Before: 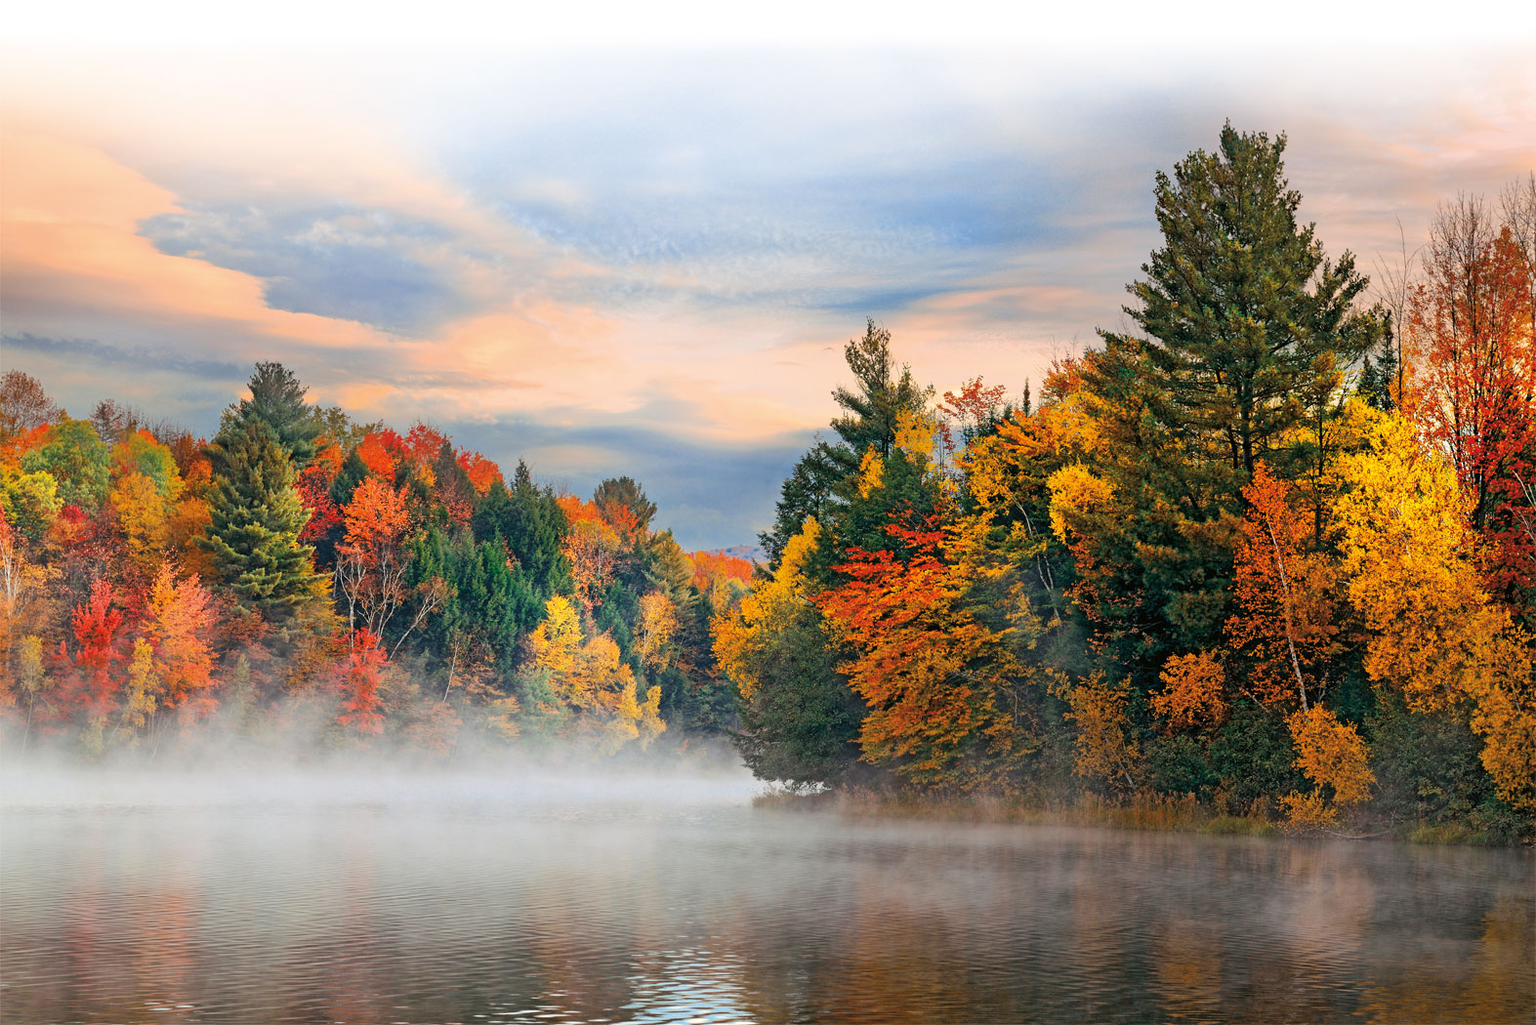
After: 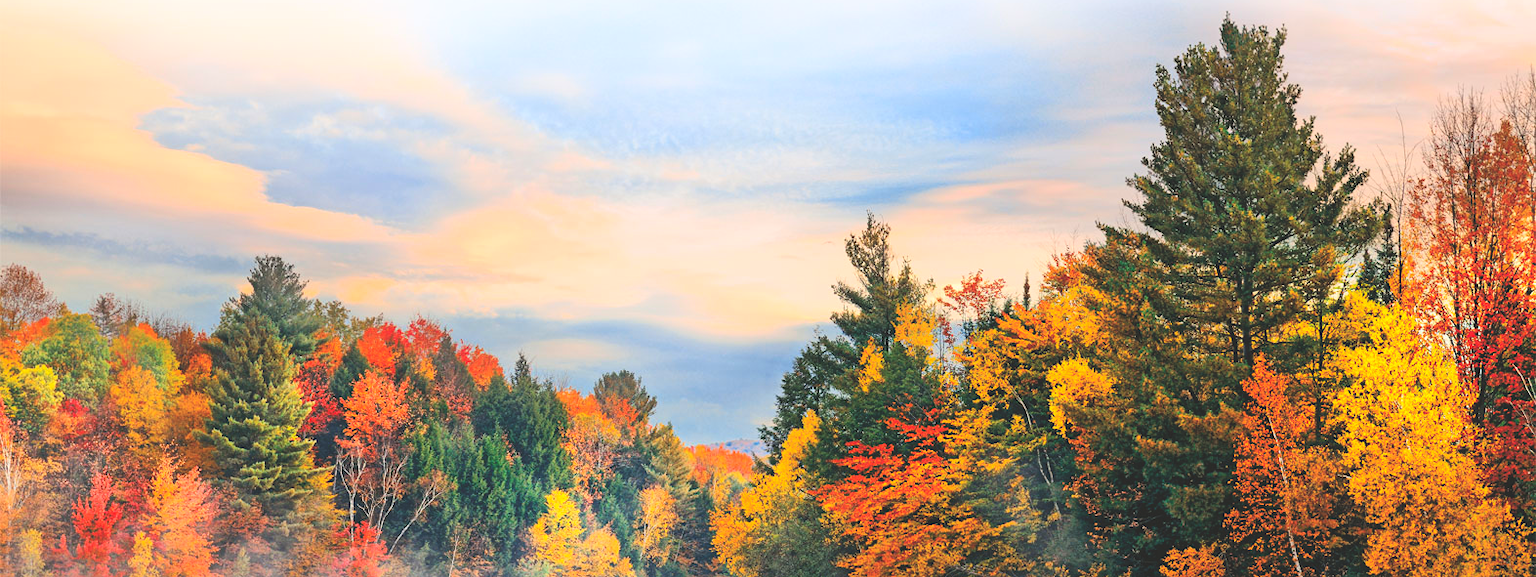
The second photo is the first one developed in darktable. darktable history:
contrast brightness saturation: contrast 0.202, brightness 0.168, saturation 0.222
exposure: black level correction -0.016, compensate exposure bias true, compensate highlight preservation false
crop and rotate: top 10.43%, bottom 33.21%
